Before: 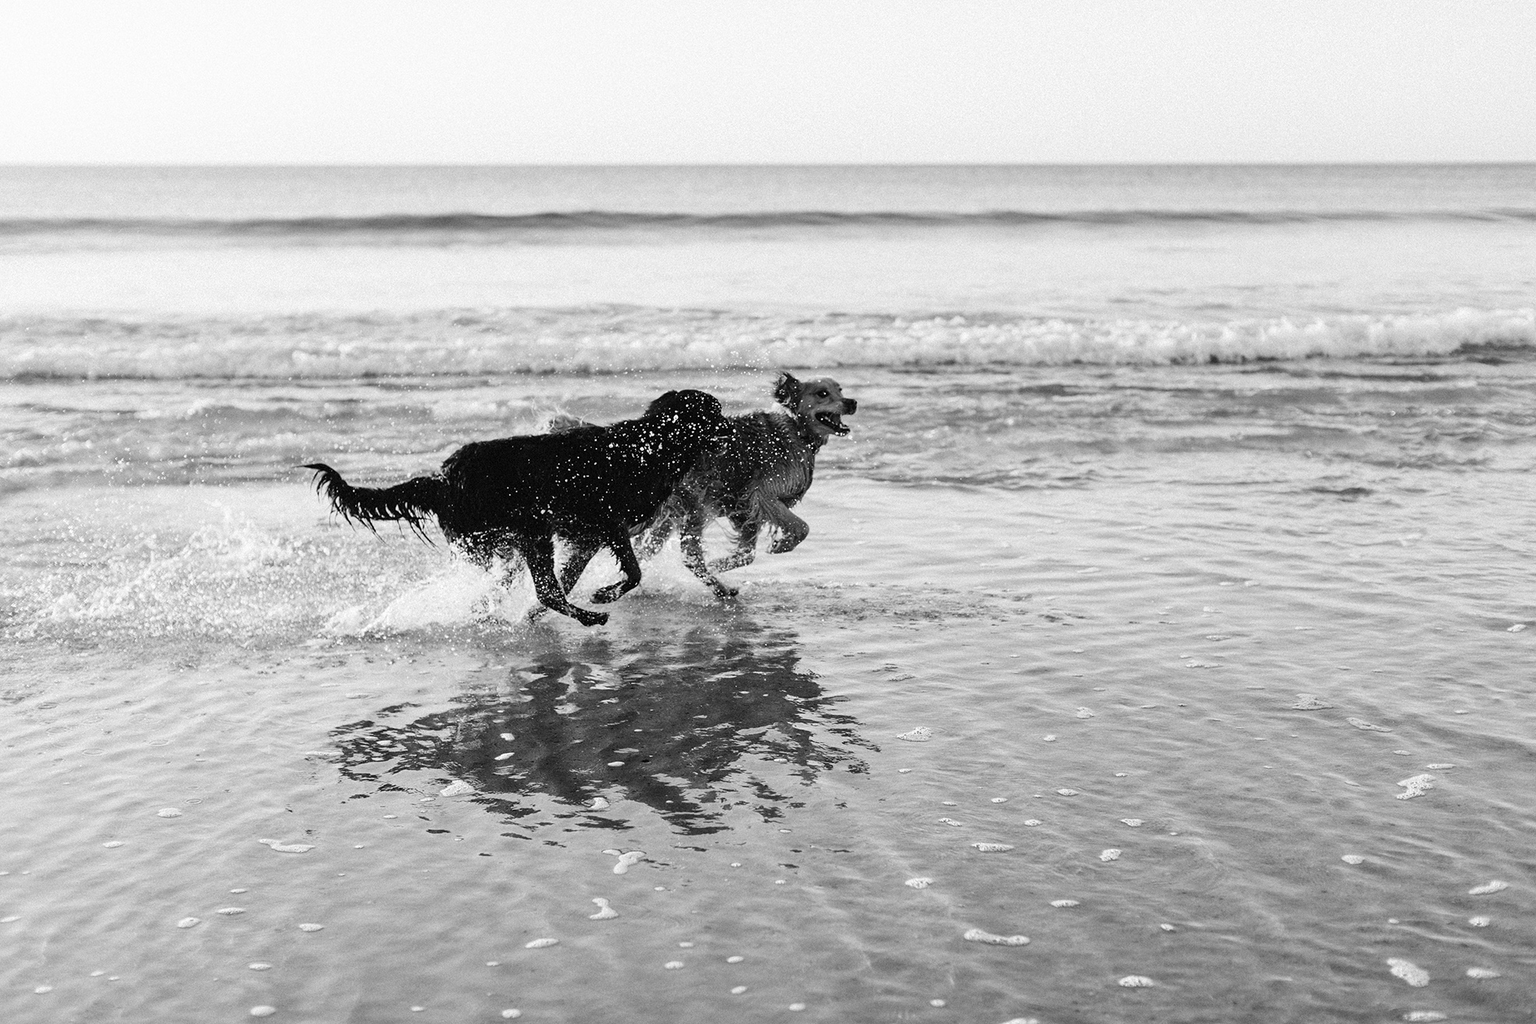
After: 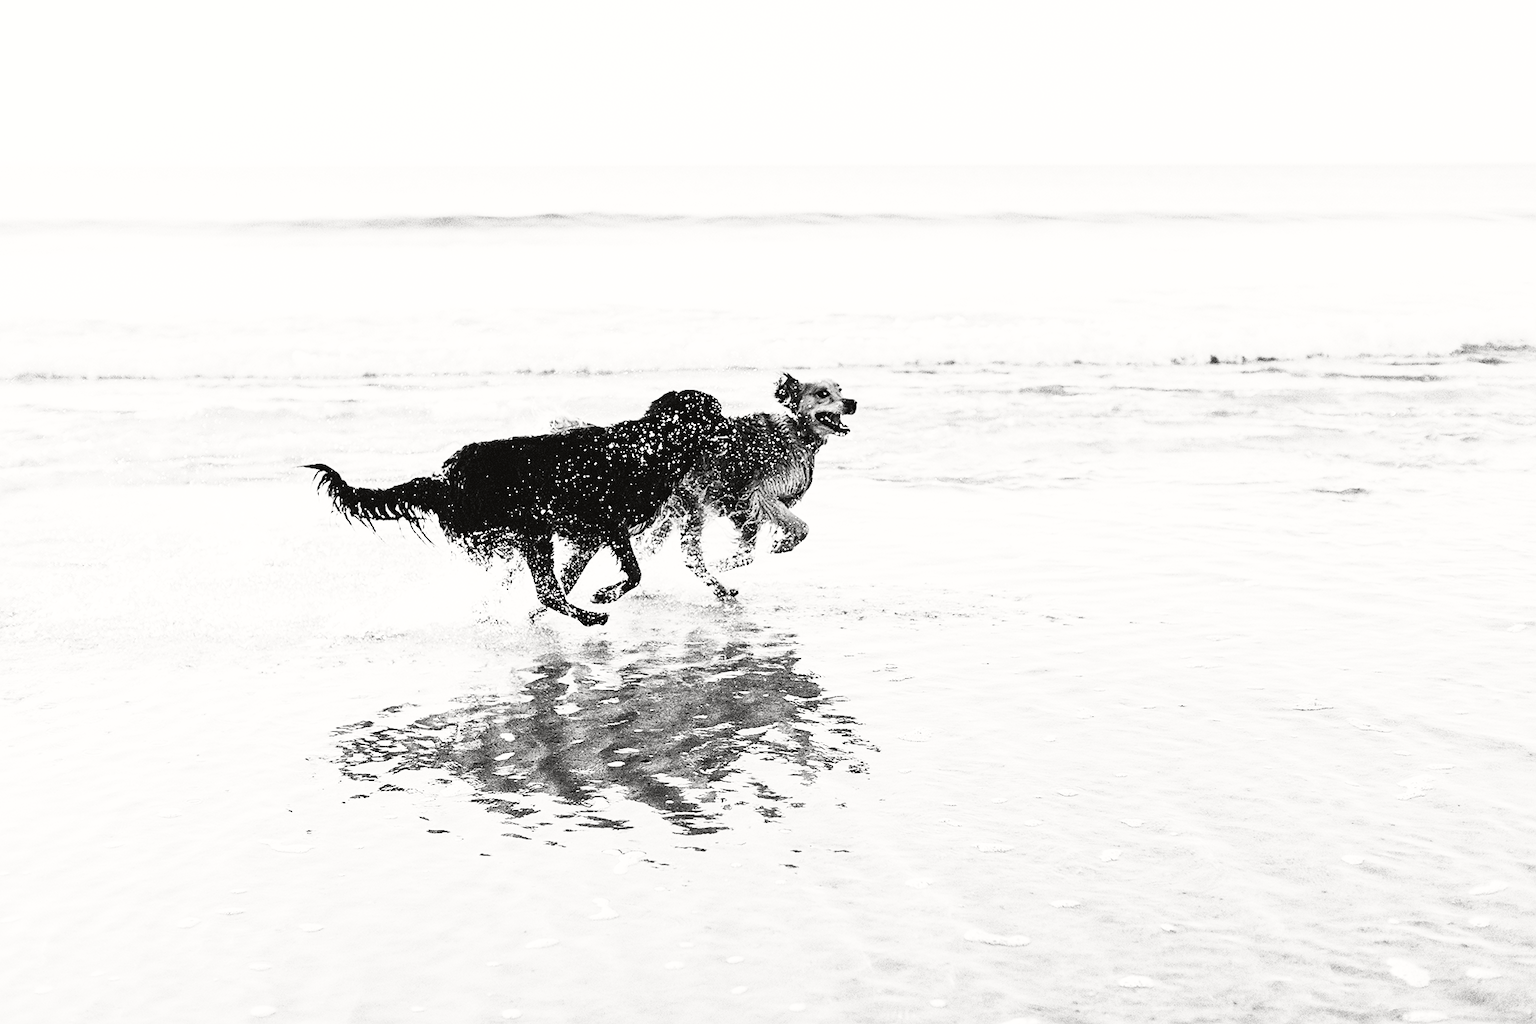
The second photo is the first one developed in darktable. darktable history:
tone curve: curves: ch0 [(0, 0.017) (0.259, 0.344) (0.593, 0.778) (0.786, 0.931) (1, 0.999)]; ch1 [(0, 0) (0.405, 0.387) (0.442, 0.47) (0.492, 0.5) (0.511, 0.503) (0.548, 0.596) (0.7, 0.795) (1, 1)]; ch2 [(0, 0) (0.411, 0.433) (0.5, 0.504) (0.535, 0.581) (1, 1)], color space Lab, independent channels, preserve colors none
sharpen: amount 0.204
base curve: curves: ch0 [(0, 0.003) (0.001, 0.002) (0.006, 0.004) (0.02, 0.022) (0.048, 0.086) (0.094, 0.234) (0.162, 0.431) (0.258, 0.629) (0.385, 0.8) (0.548, 0.918) (0.751, 0.988) (1, 1)], preserve colors none
